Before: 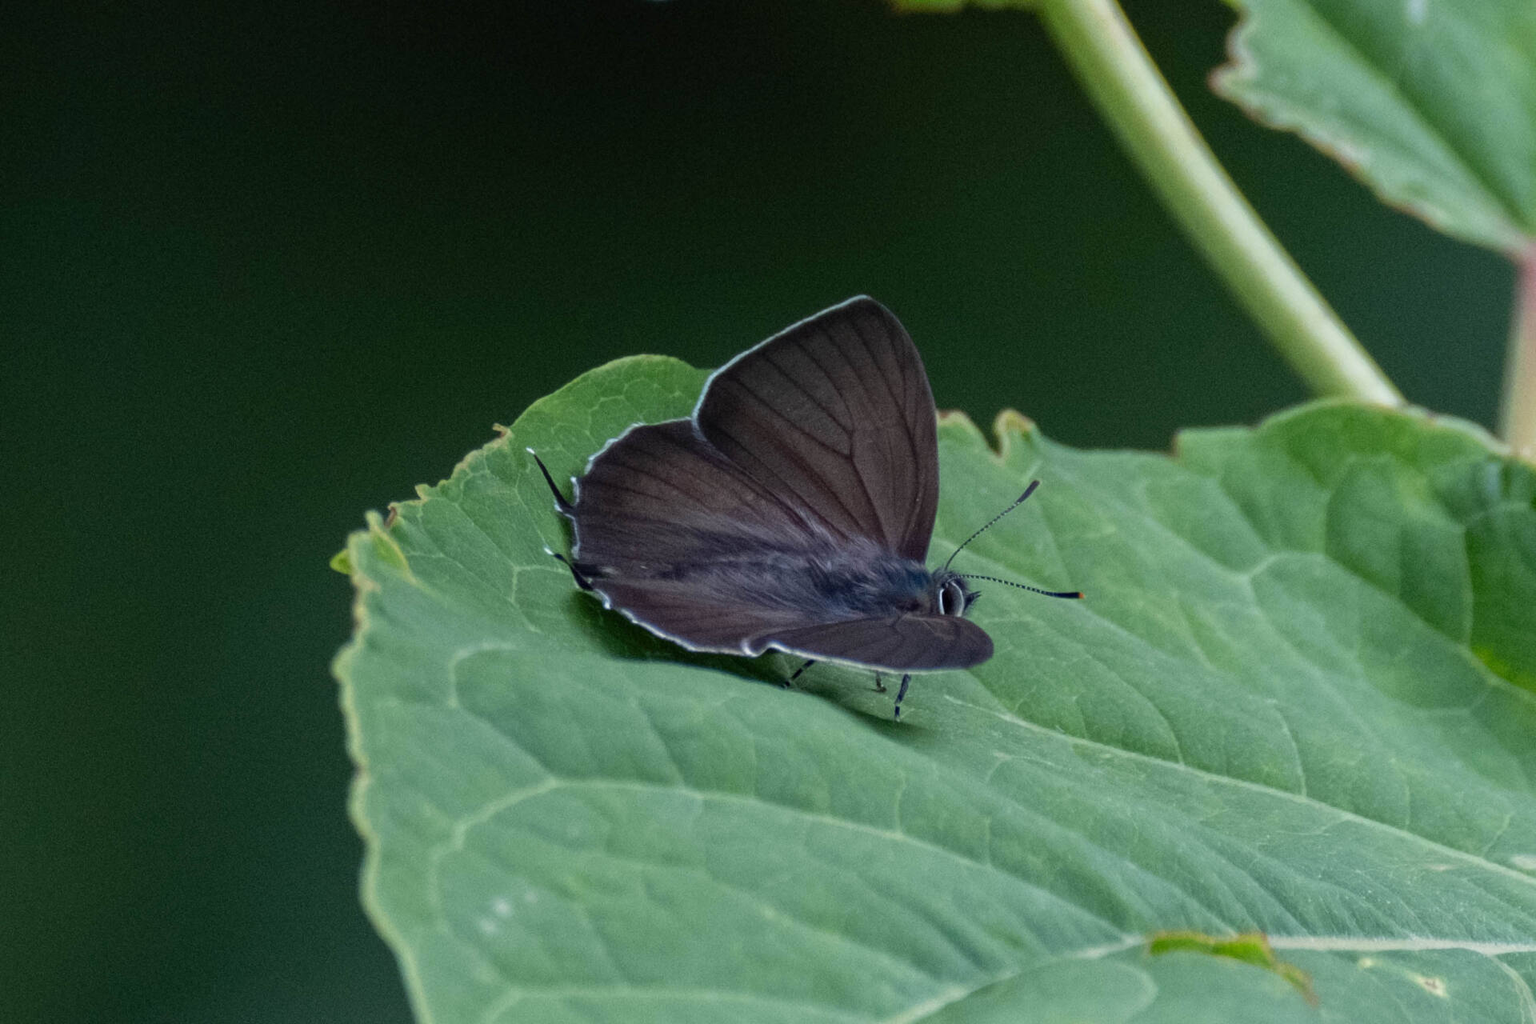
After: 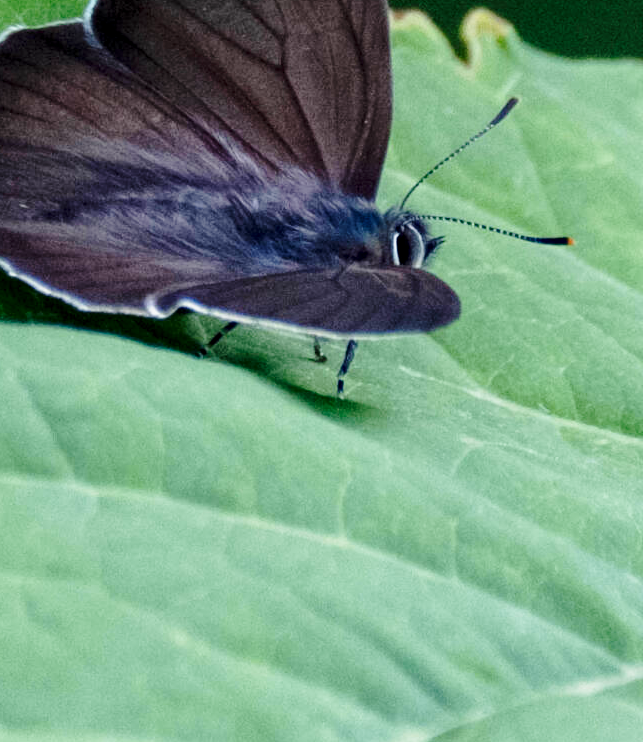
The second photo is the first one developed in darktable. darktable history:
exposure: black level correction 0.006, compensate highlight preservation false
base curve: curves: ch0 [(0, 0) (0.028, 0.03) (0.121, 0.232) (0.46, 0.748) (0.859, 0.968) (1, 1)], preserve colors none
crop: left 40.707%, top 39.329%, right 25.795%, bottom 2.639%
